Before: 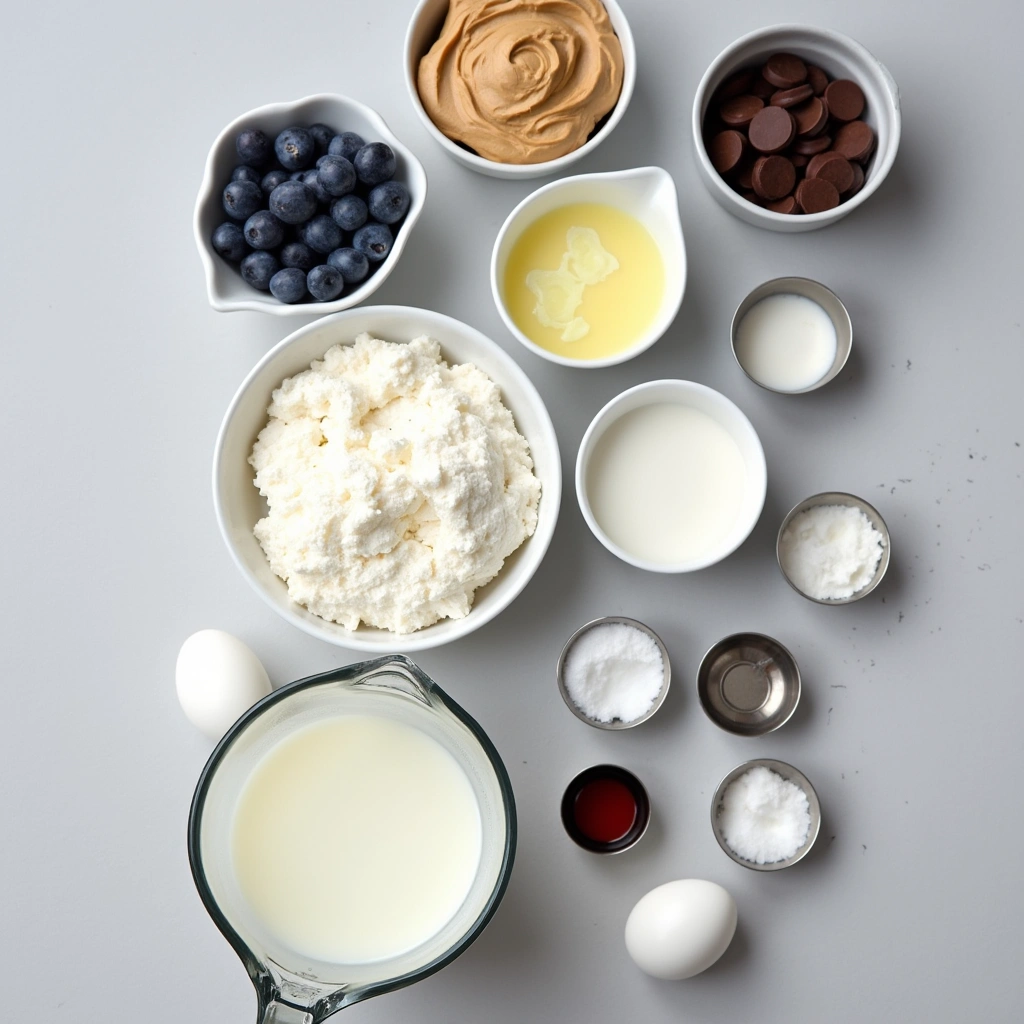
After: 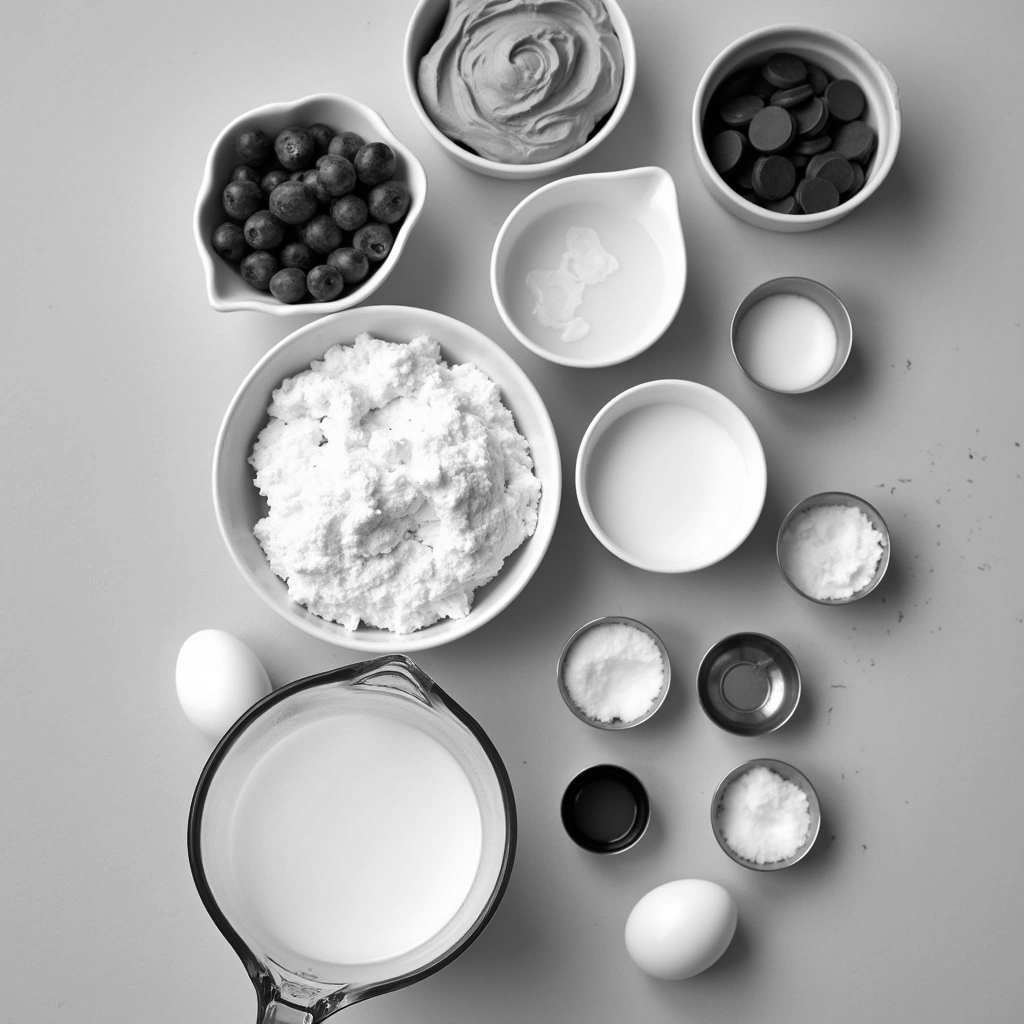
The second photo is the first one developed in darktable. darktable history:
shadows and highlights: highlights color adjustment 0%, low approximation 0.01, soften with gaussian
monochrome: on, module defaults
